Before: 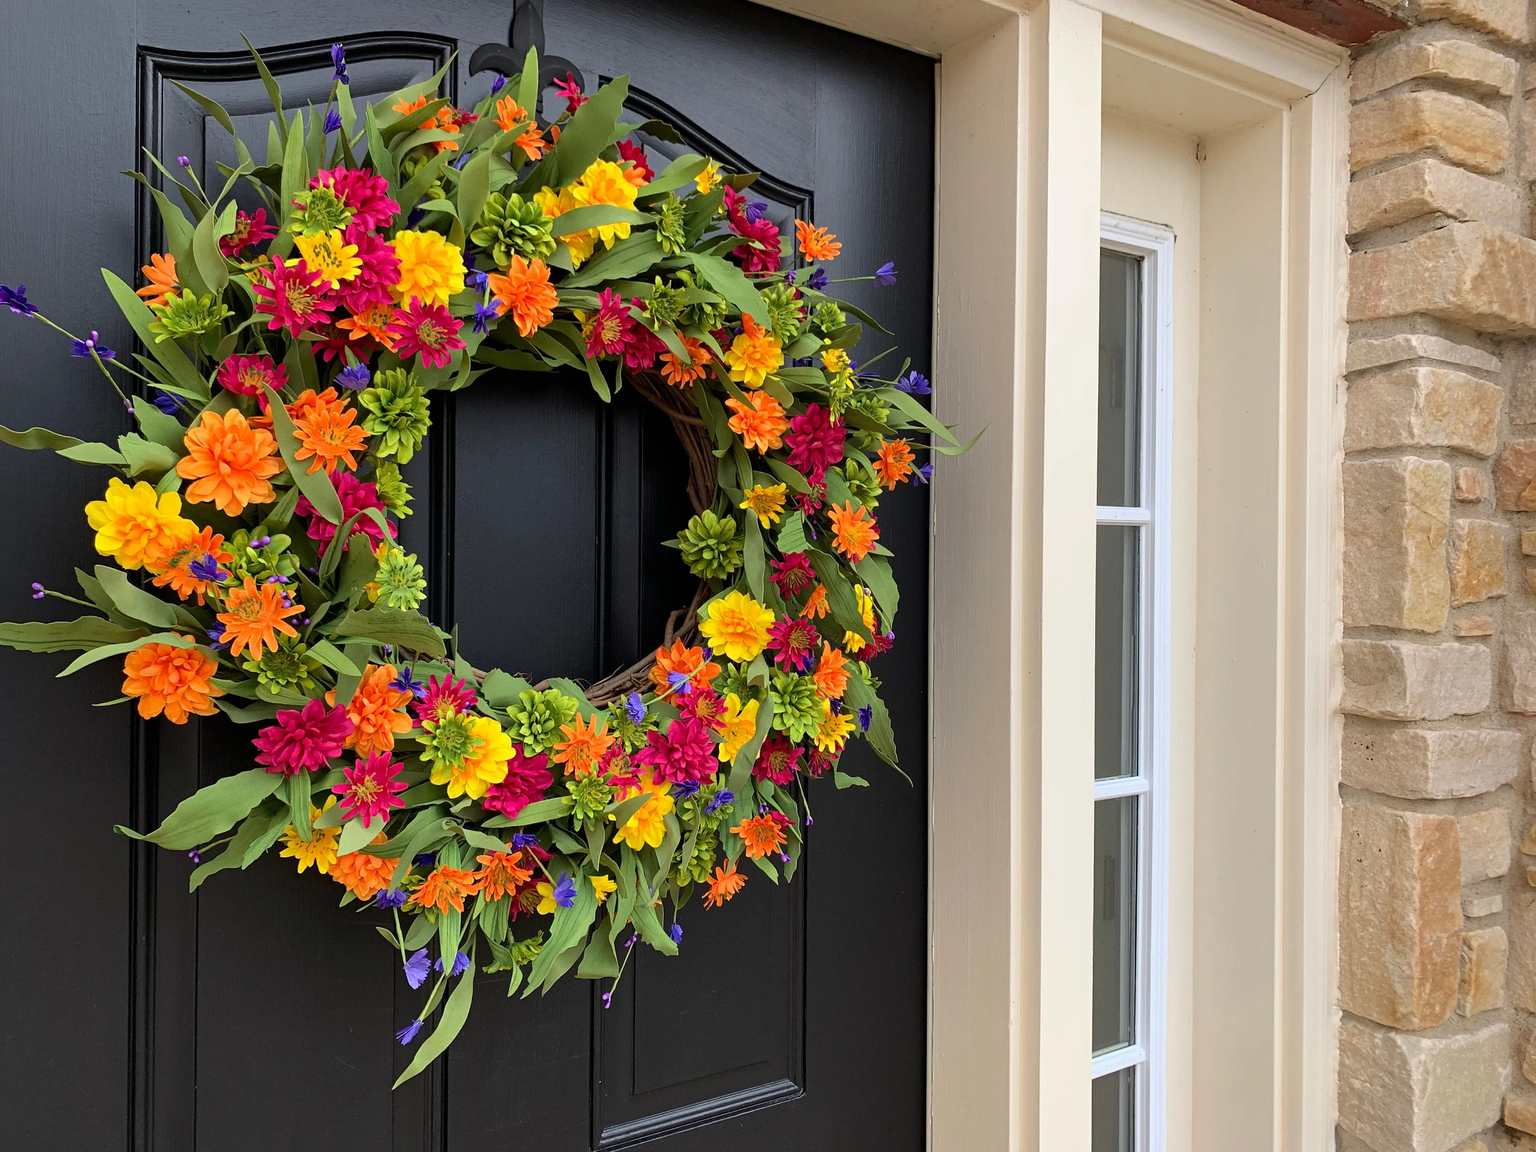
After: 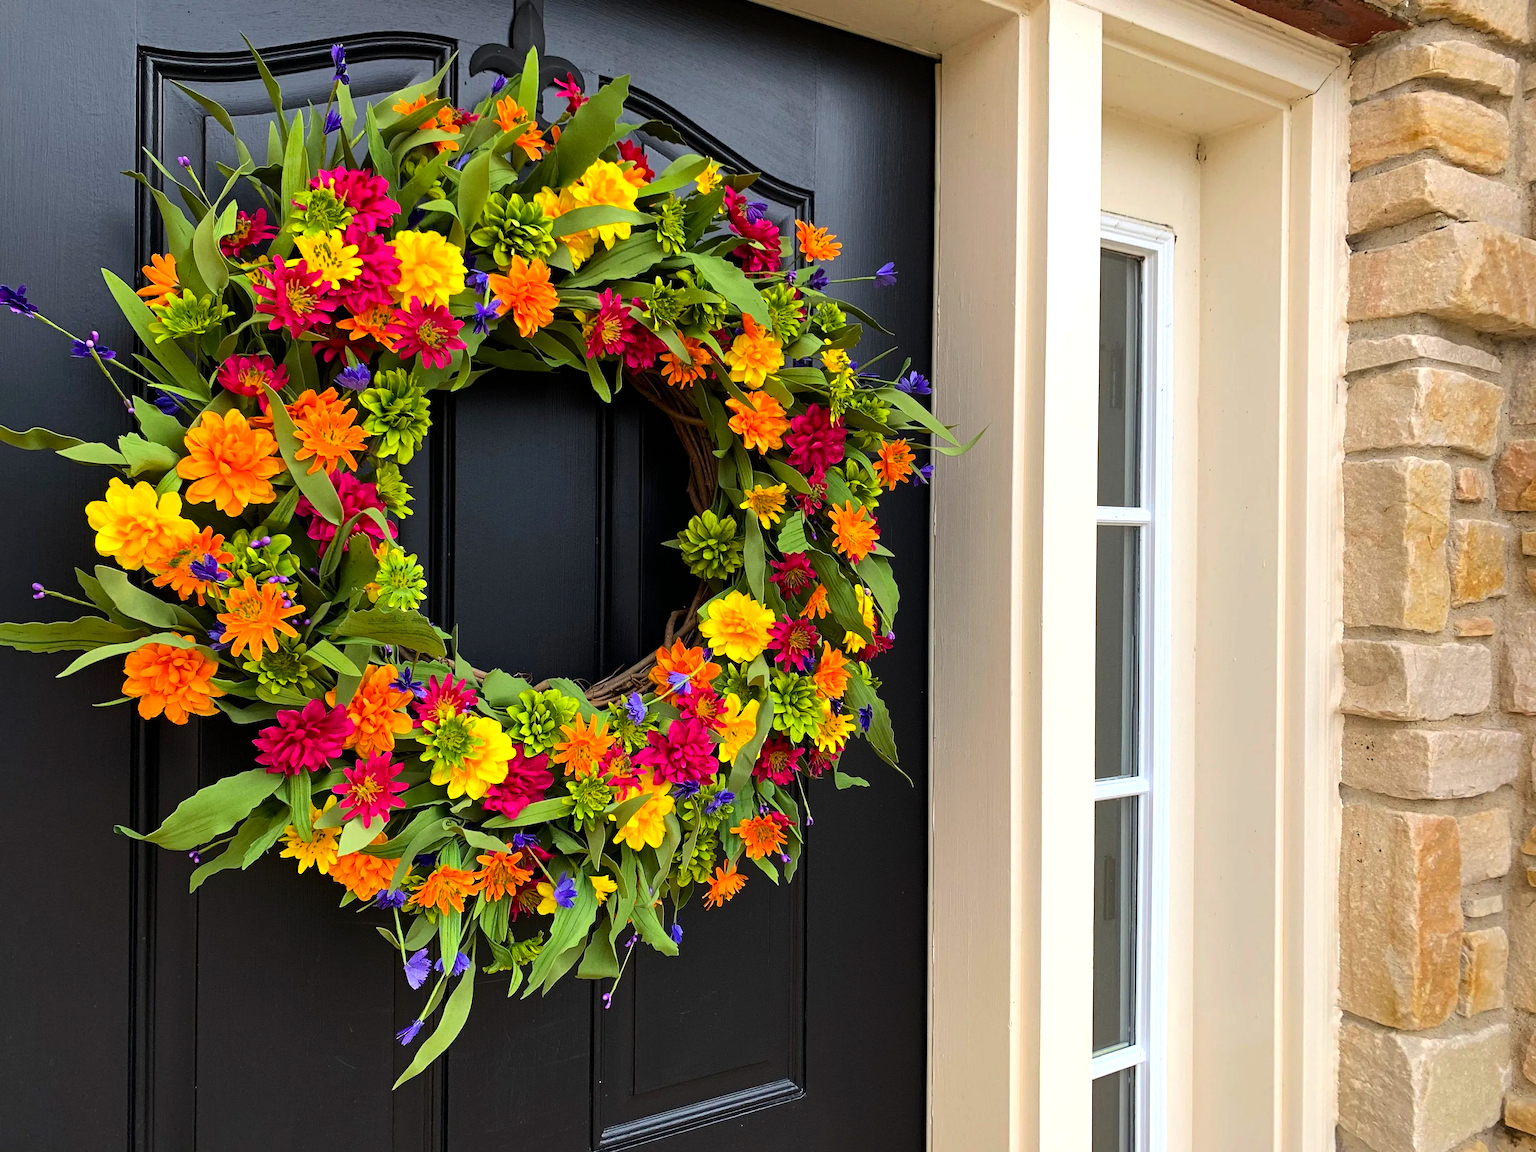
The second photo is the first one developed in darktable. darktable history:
color balance rgb: perceptual saturation grading › global saturation 20%, global vibrance 20%
tone equalizer: -8 EV -0.417 EV, -7 EV -0.389 EV, -6 EV -0.333 EV, -5 EV -0.222 EV, -3 EV 0.222 EV, -2 EV 0.333 EV, -1 EV 0.389 EV, +0 EV 0.417 EV, edges refinement/feathering 500, mask exposure compensation -1.57 EV, preserve details no
